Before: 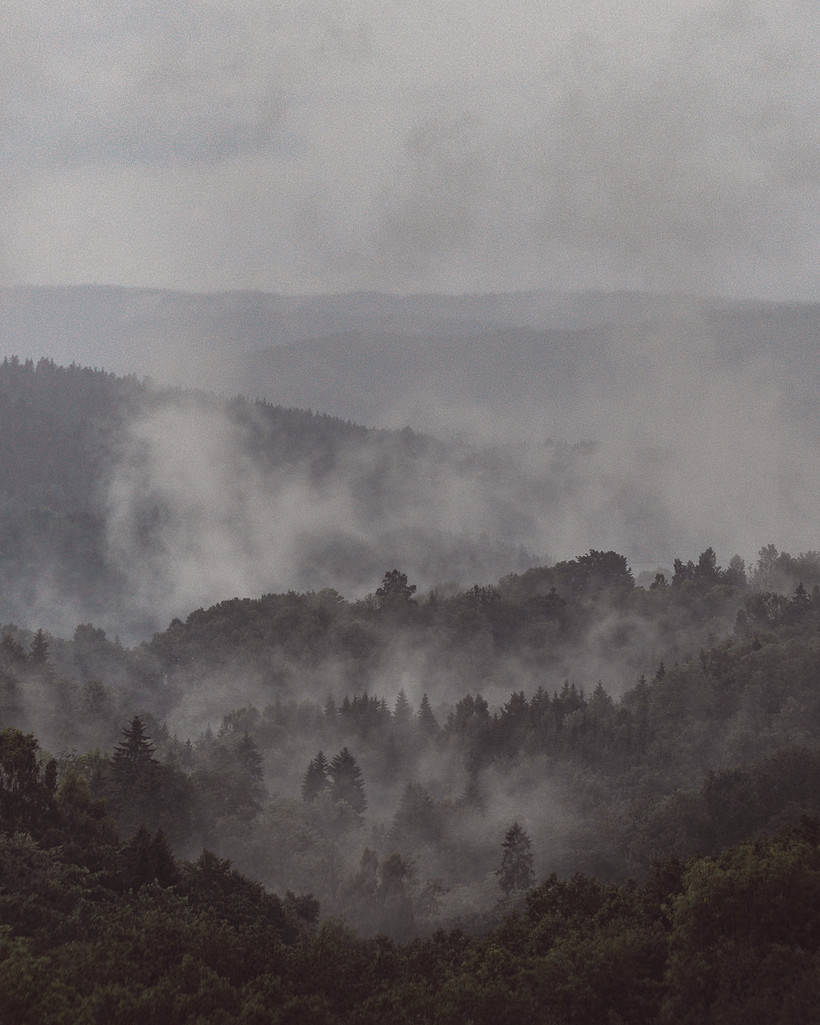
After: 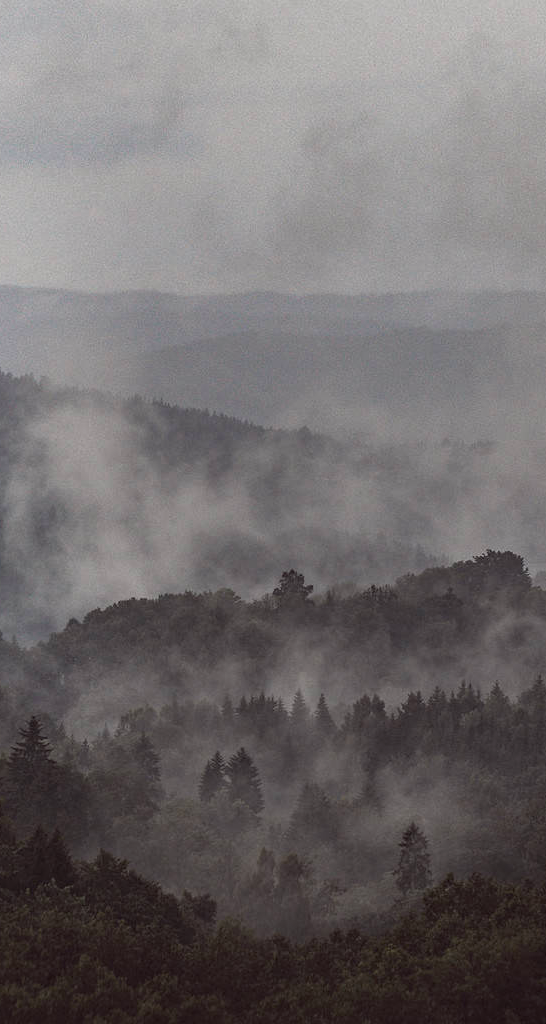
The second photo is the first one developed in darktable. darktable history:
haze removal: compatibility mode true, adaptive false
crop and rotate: left 12.673%, right 20.66%
